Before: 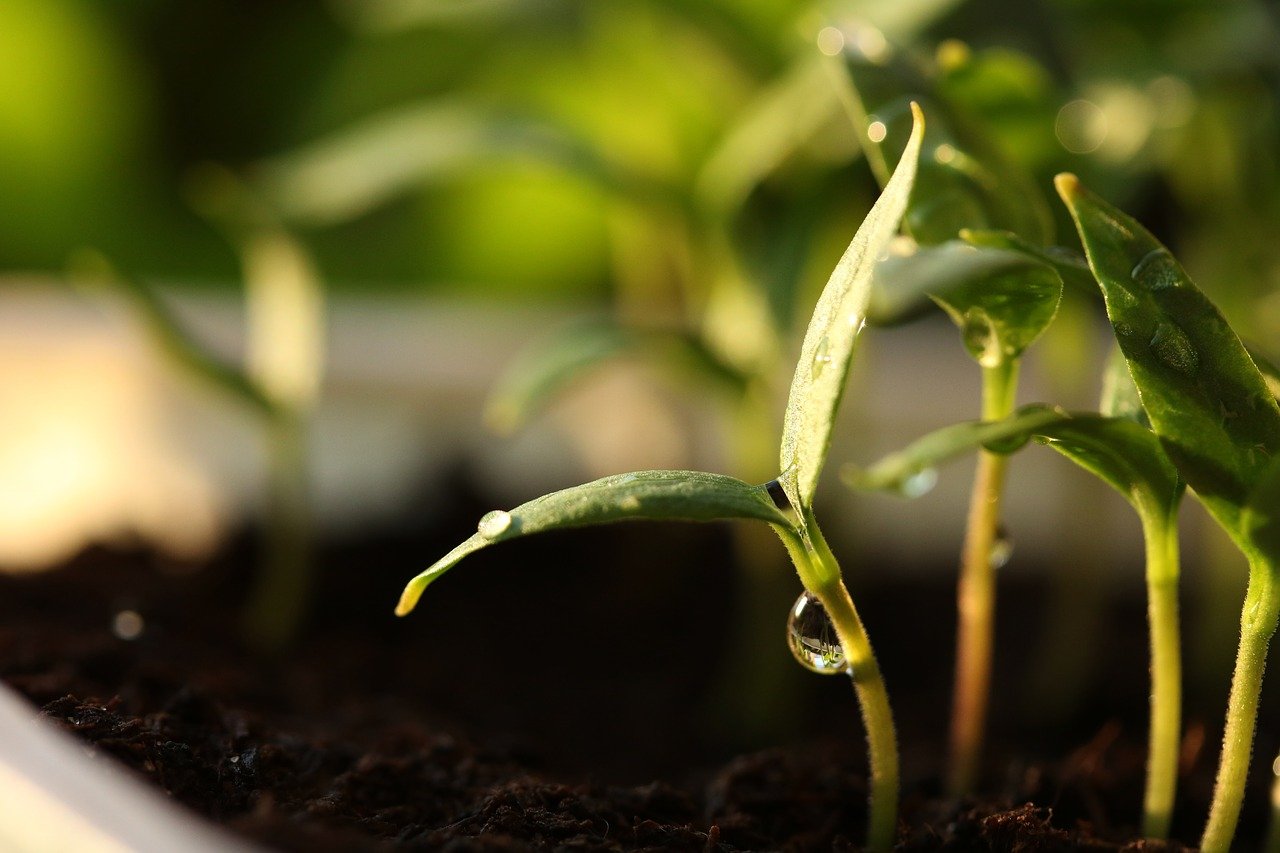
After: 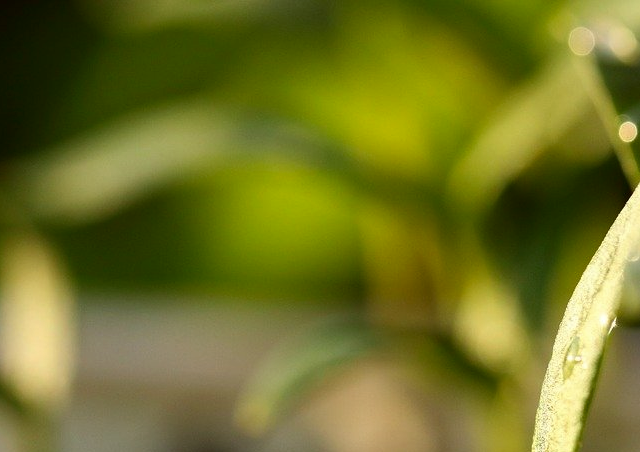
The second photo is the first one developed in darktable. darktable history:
contrast brightness saturation: brightness -0.097
crop: left 19.531%, right 30.419%, bottom 46.996%
